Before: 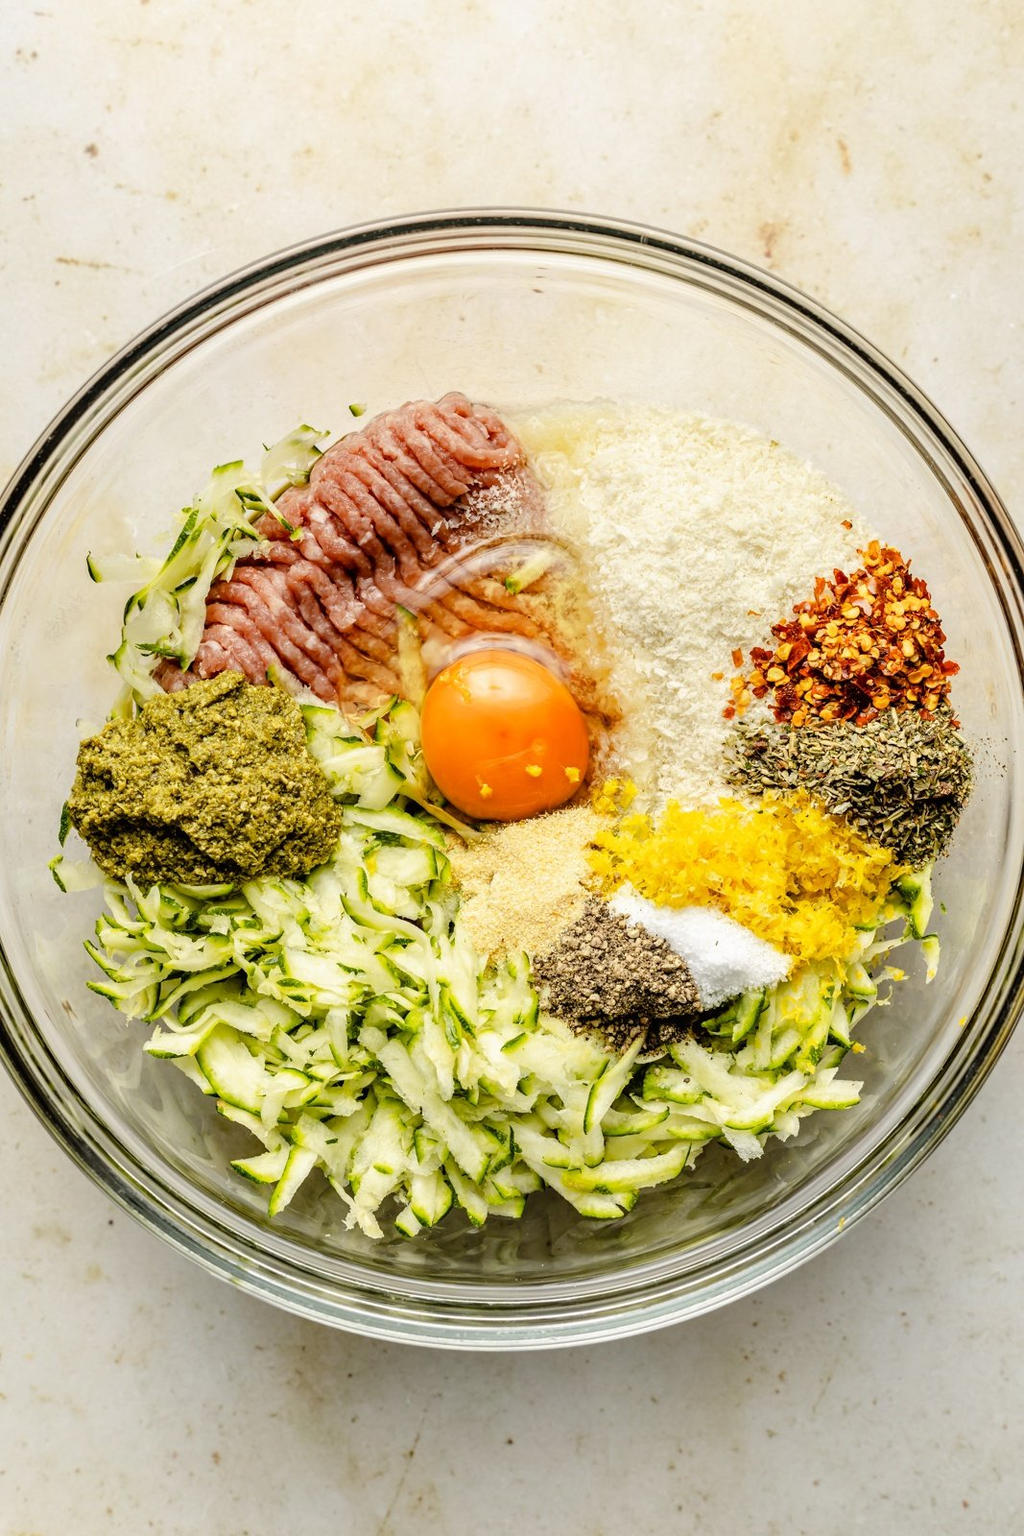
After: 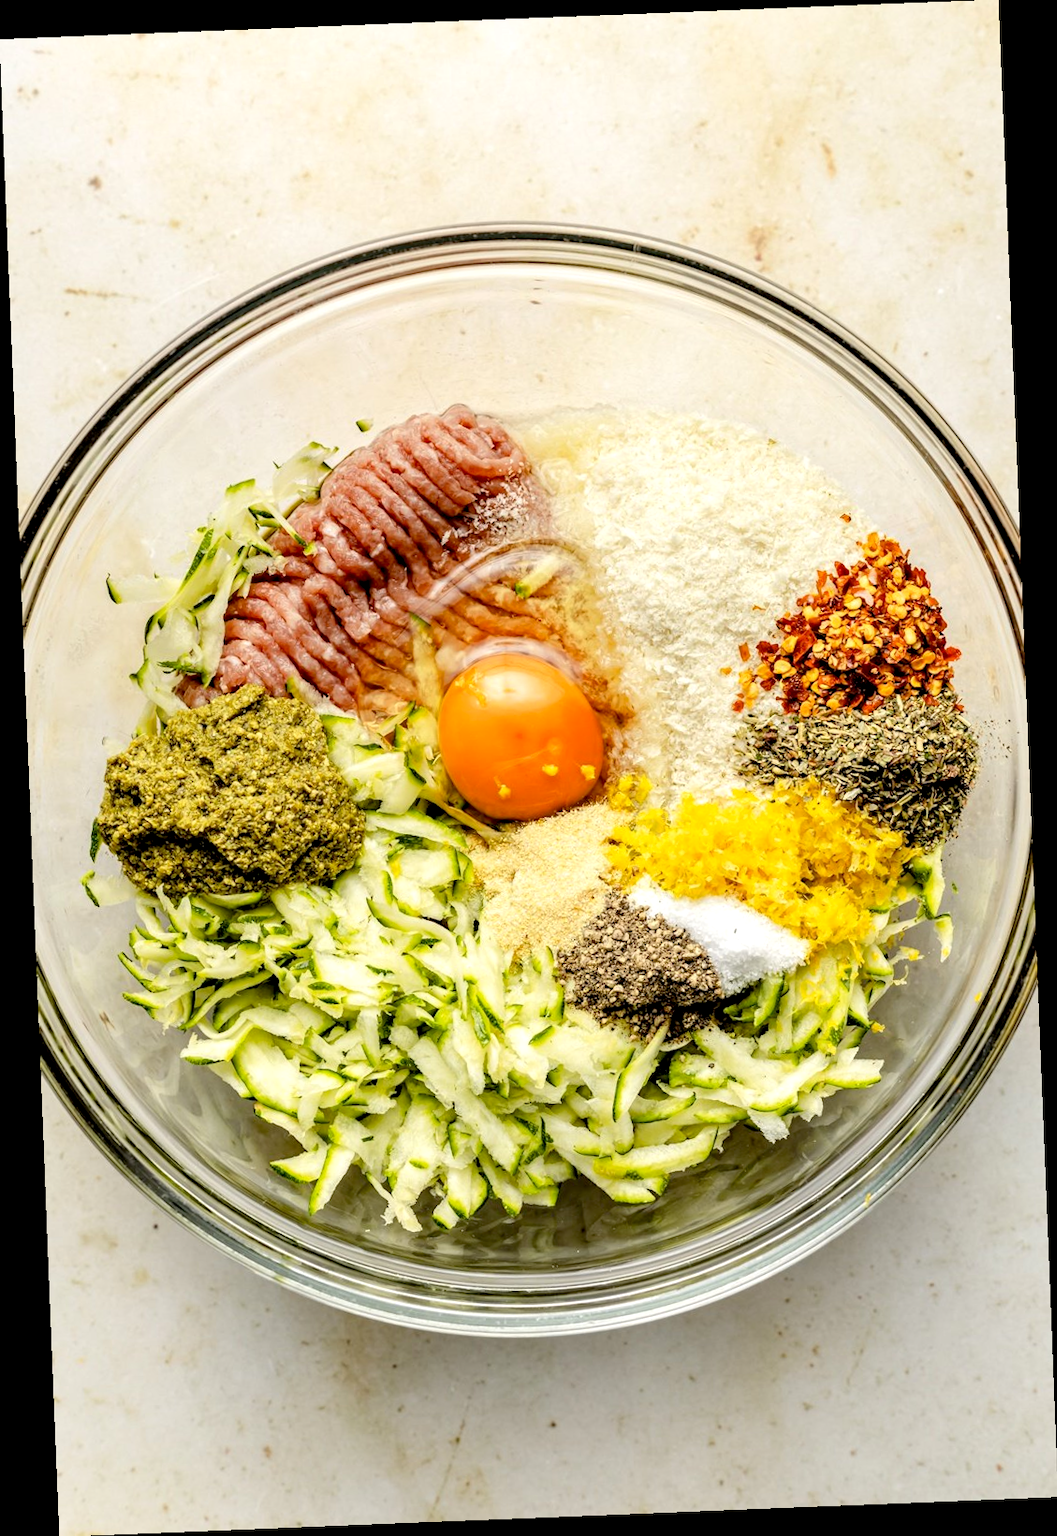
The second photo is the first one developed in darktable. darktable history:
exposure: black level correction 0.007, exposure 0.159 EV, compensate highlight preservation false
shadows and highlights: radius 337.17, shadows 29.01, soften with gaussian
rotate and perspective: rotation -2.29°, automatic cropping off
